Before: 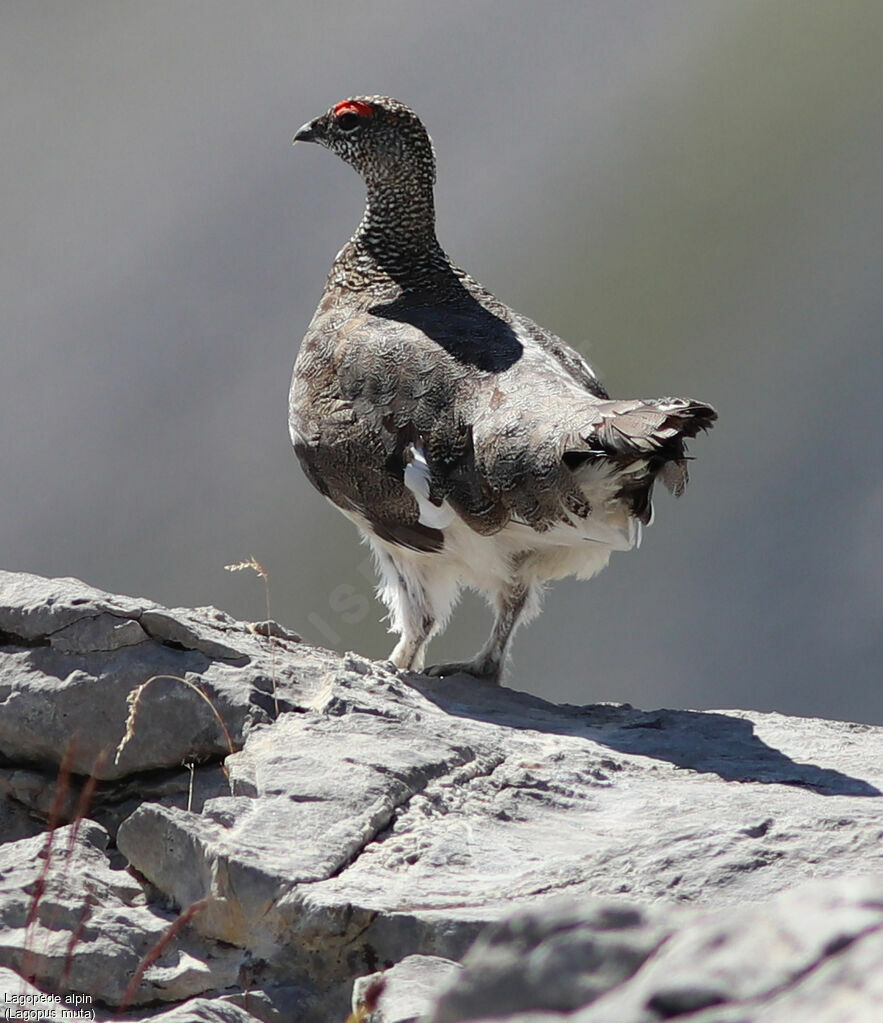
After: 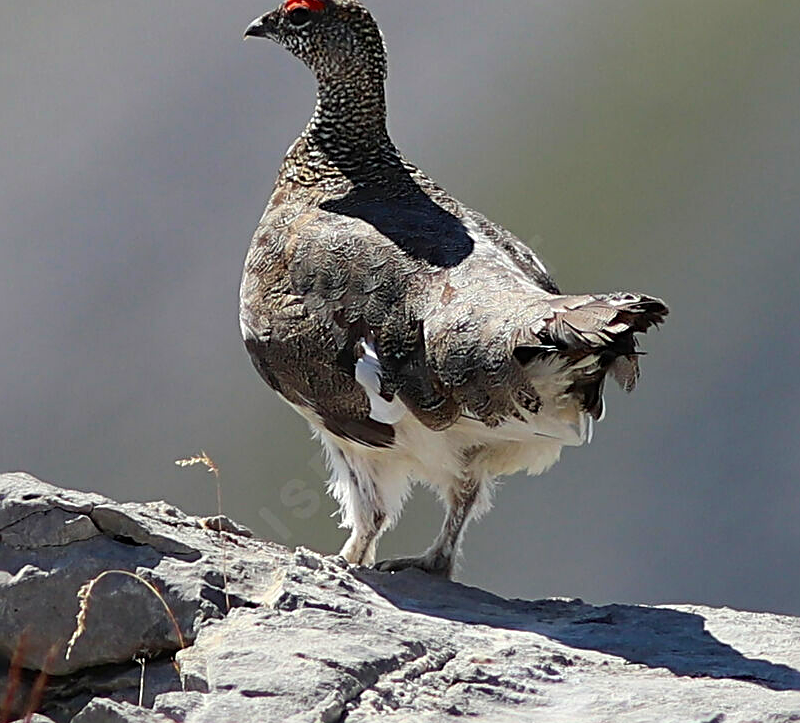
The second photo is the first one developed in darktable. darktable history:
crop: left 5.618%, top 10.276%, right 3.767%, bottom 18.999%
color balance rgb: shadows lift › luminance -9.463%, perceptual saturation grading › global saturation 30.697%, global vibrance 20%
sharpen: radius 3.086
